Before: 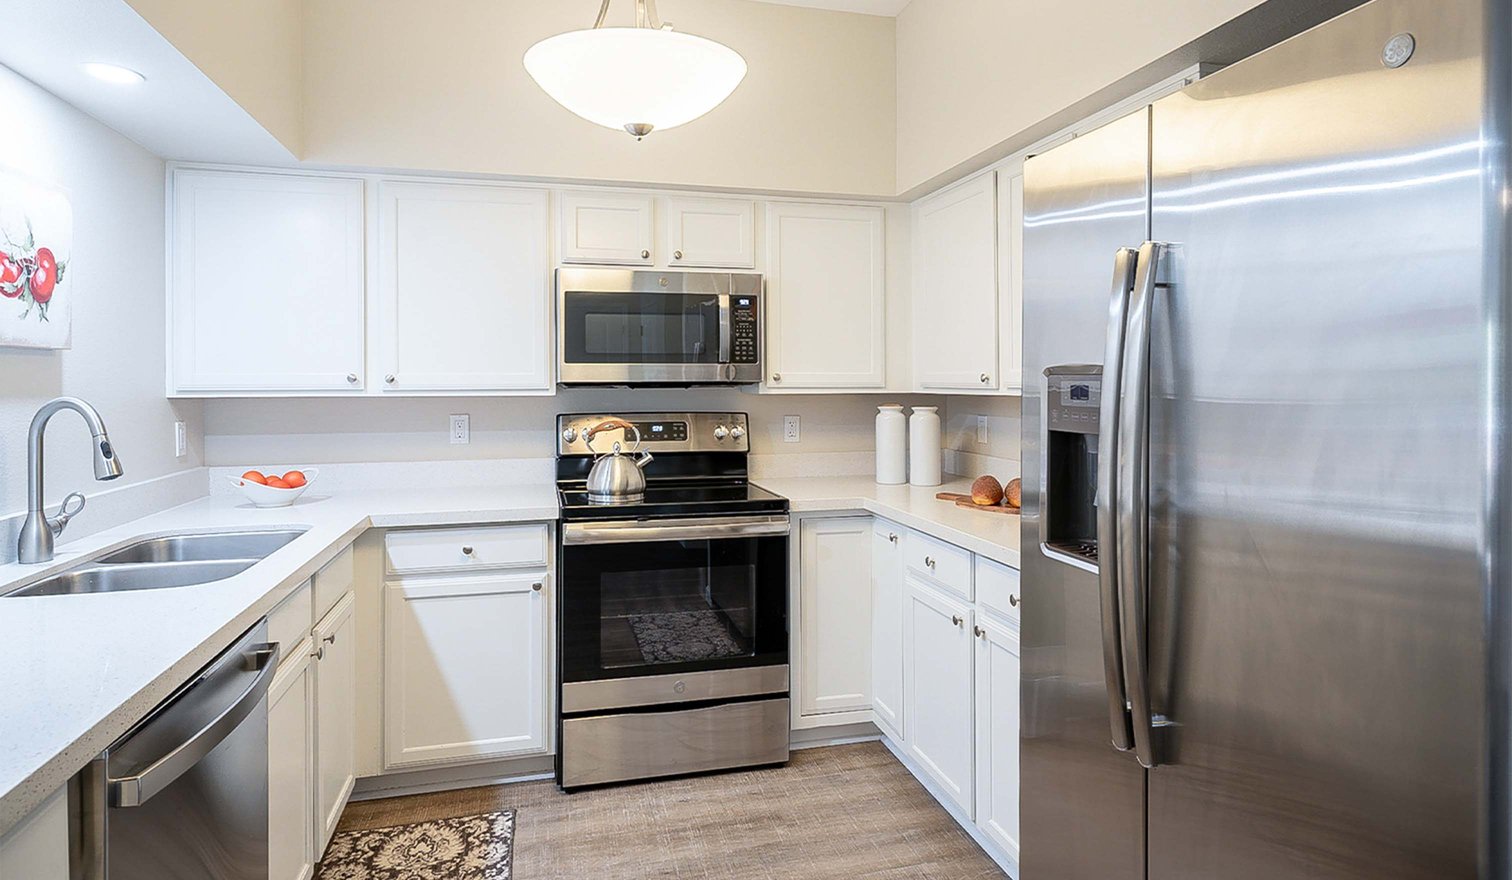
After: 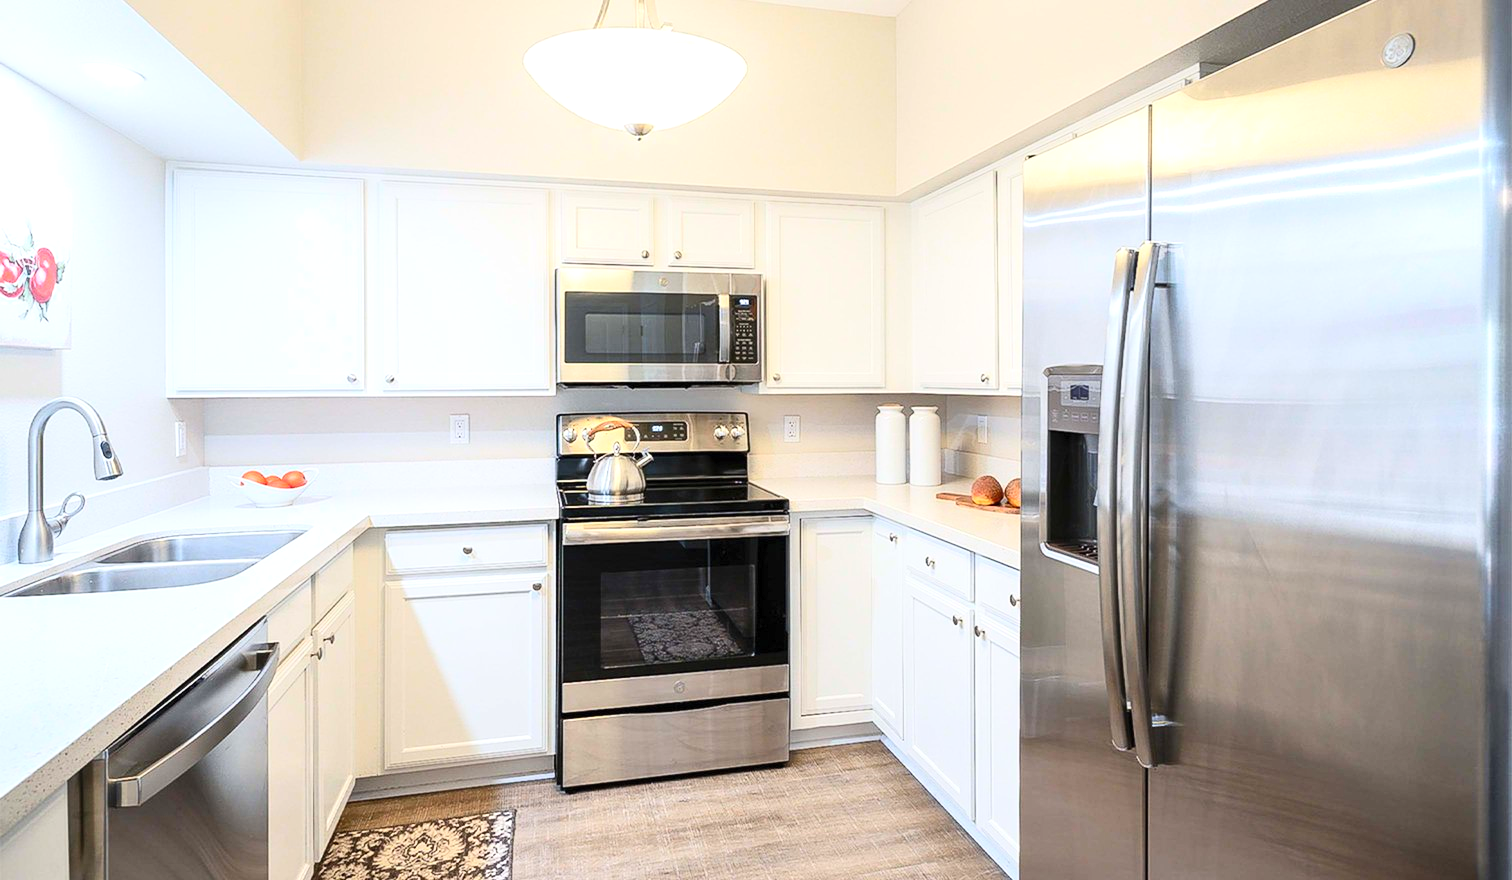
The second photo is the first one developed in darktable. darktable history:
exposure: exposure 0.29 EV, compensate highlight preservation false
tone equalizer: on, module defaults
contrast brightness saturation: contrast 0.2, brightness 0.16, saturation 0.22
color balance rgb: on, module defaults
